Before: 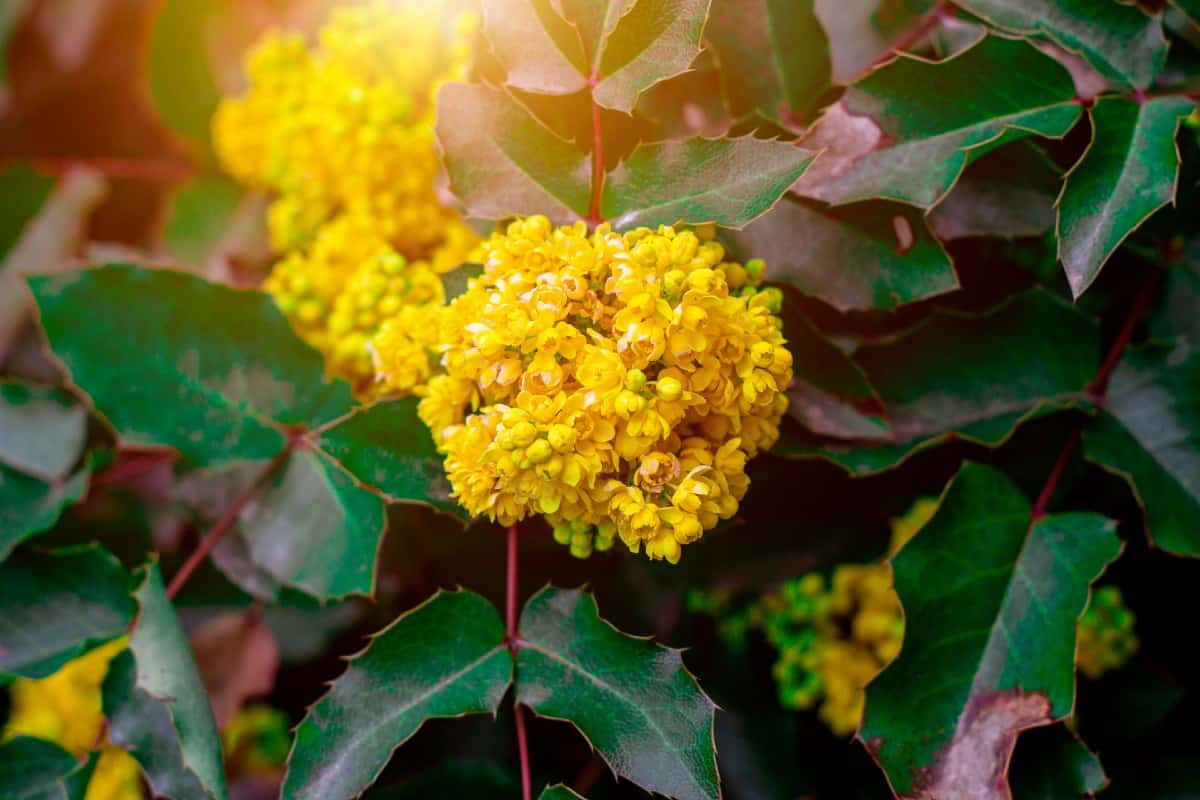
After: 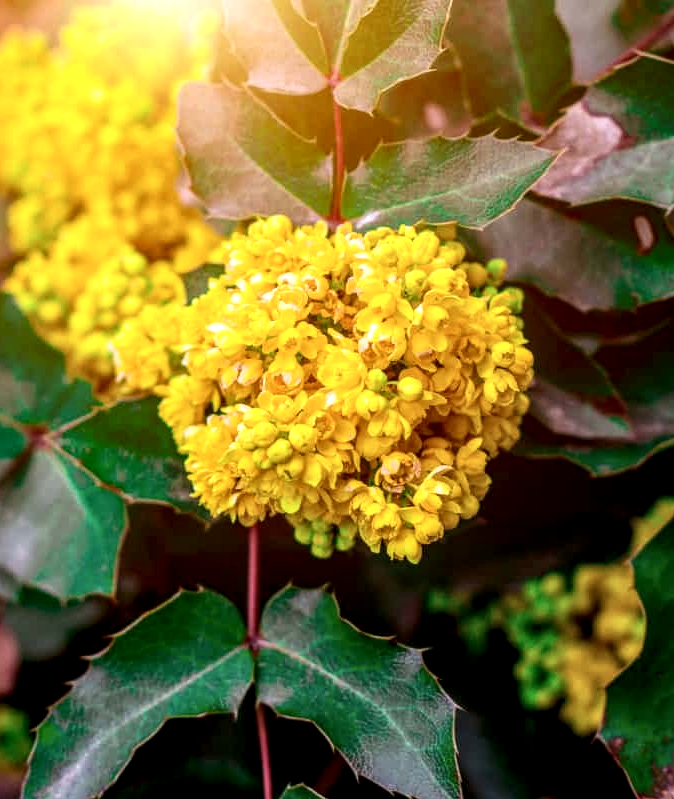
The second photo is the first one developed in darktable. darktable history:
local contrast: detail 150%
contrast brightness saturation: contrast 0.149, brightness 0.05
crop: left 21.598%, right 22.155%, bottom 0.011%
